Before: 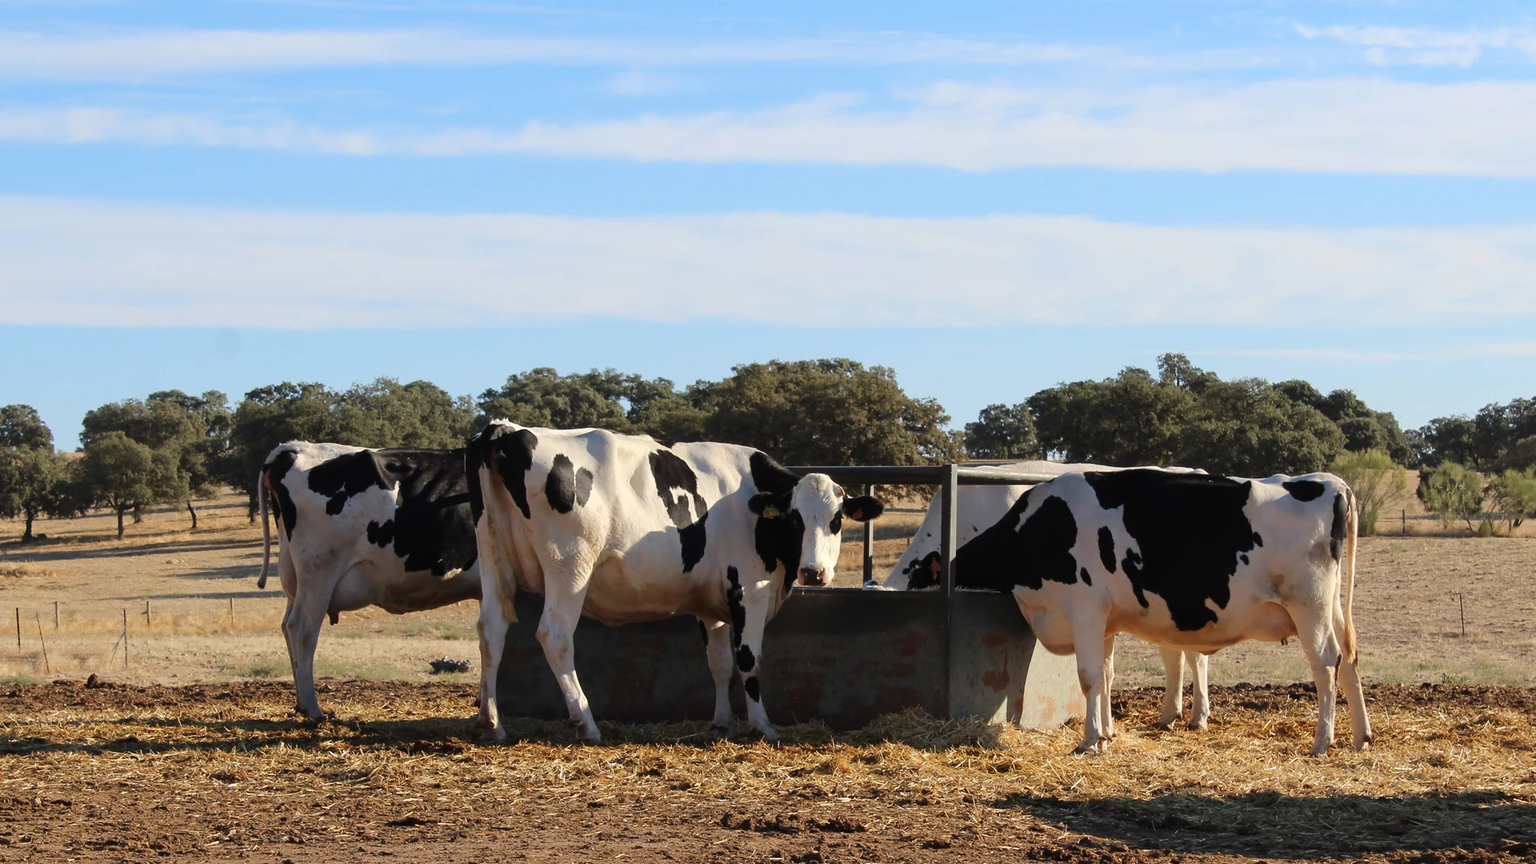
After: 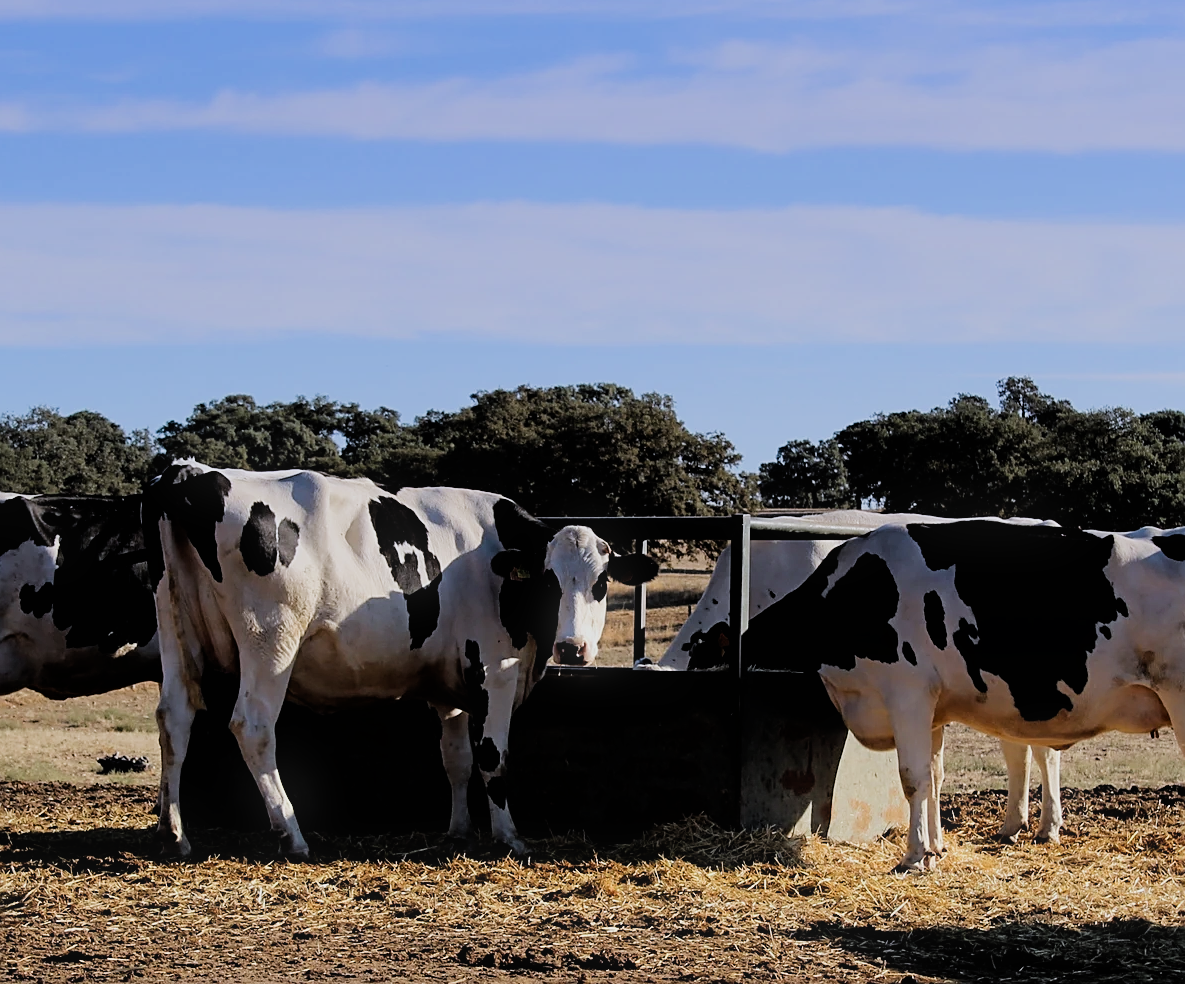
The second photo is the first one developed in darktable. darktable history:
filmic rgb: black relative exposure -5 EV, hardness 2.88, contrast 1.3, highlights saturation mix -30%
white balance: red 0.976, blue 1.04
sharpen: on, module defaults
bloom: size 5%, threshold 95%, strength 15%
graduated density: hue 238.83°, saturation 50%
haze removal: compatibility mode true, adaptive false
crop and rotate: left 22.918%, top 5.629%, right 14.711%, bottom 2.247%
